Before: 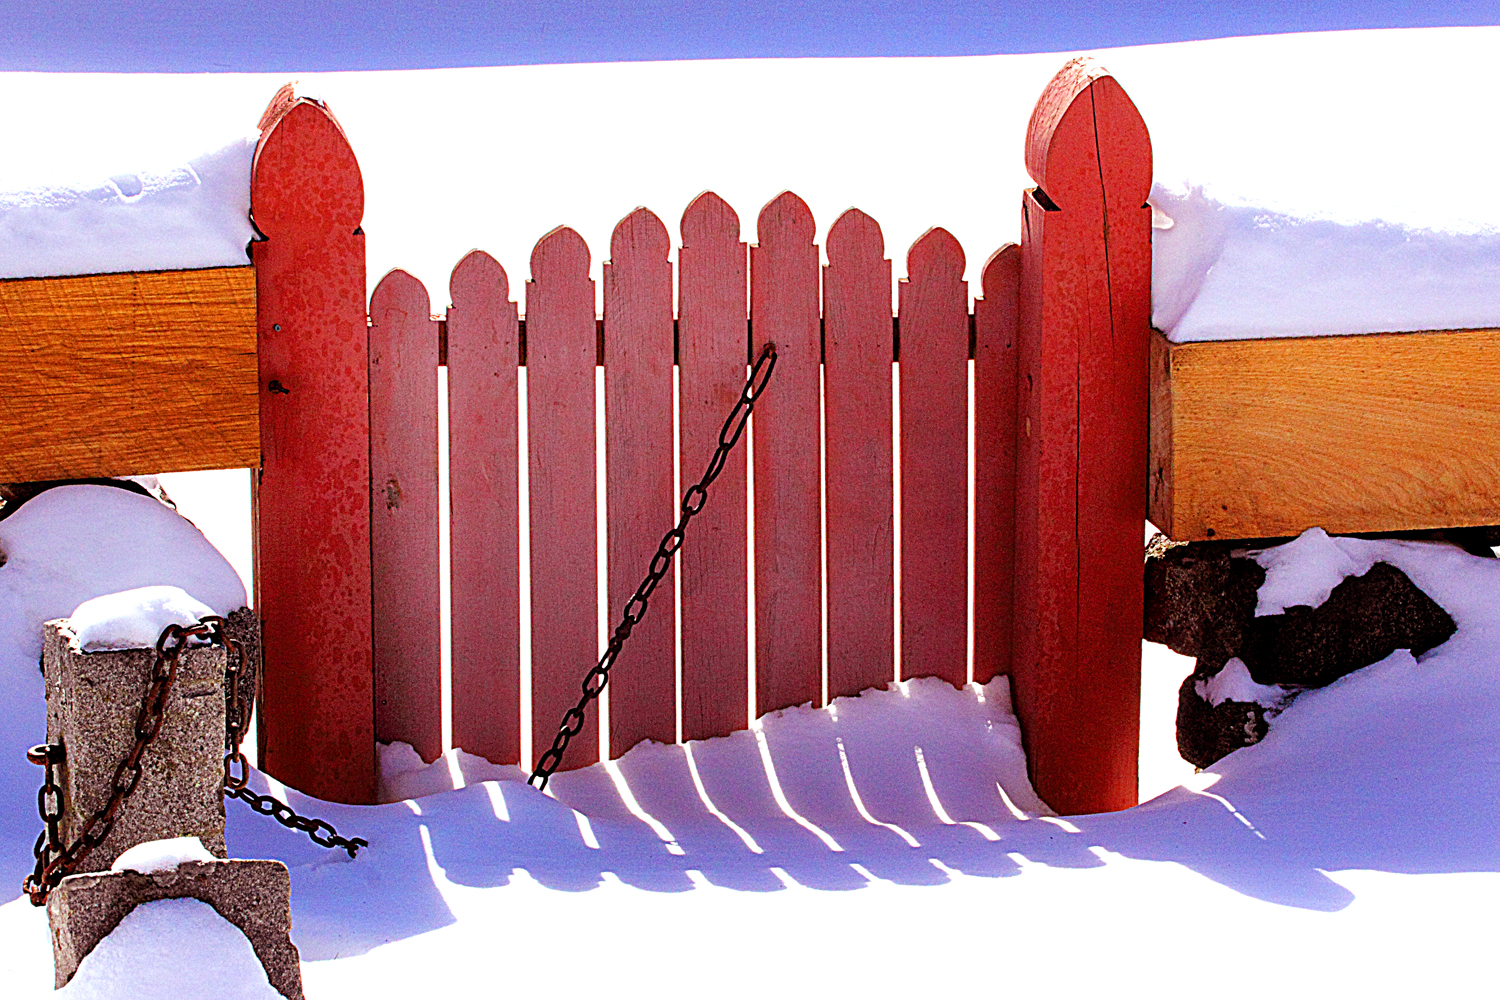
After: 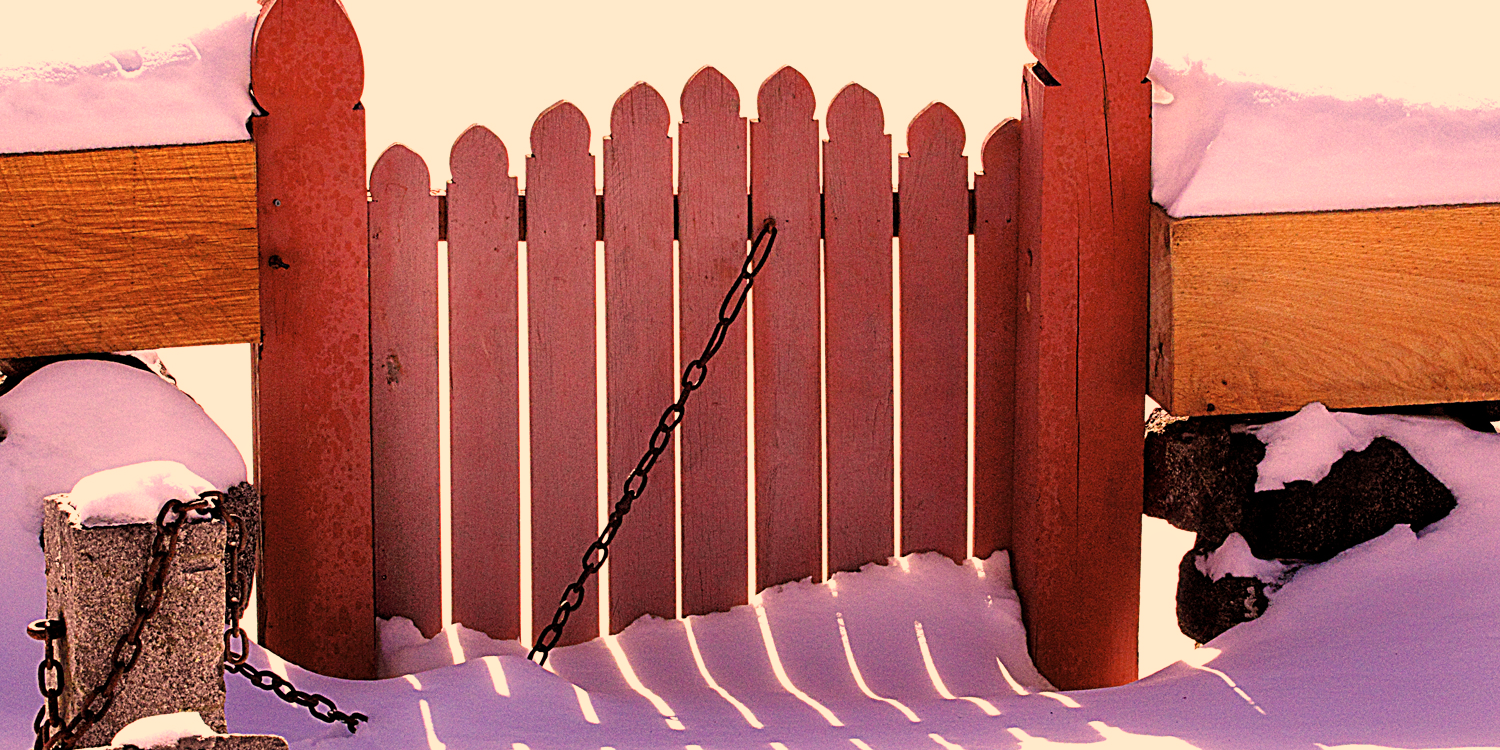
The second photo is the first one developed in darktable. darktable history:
tone equalizer: on, module defaults
crop and rotate: top 12.5%, bottom 12.5%
color correction: highlights a* 40, highlights b* 40, saturation 0.69
shadows and highlights: shadows 37.27, highlights -28.18, soften with gaussian
